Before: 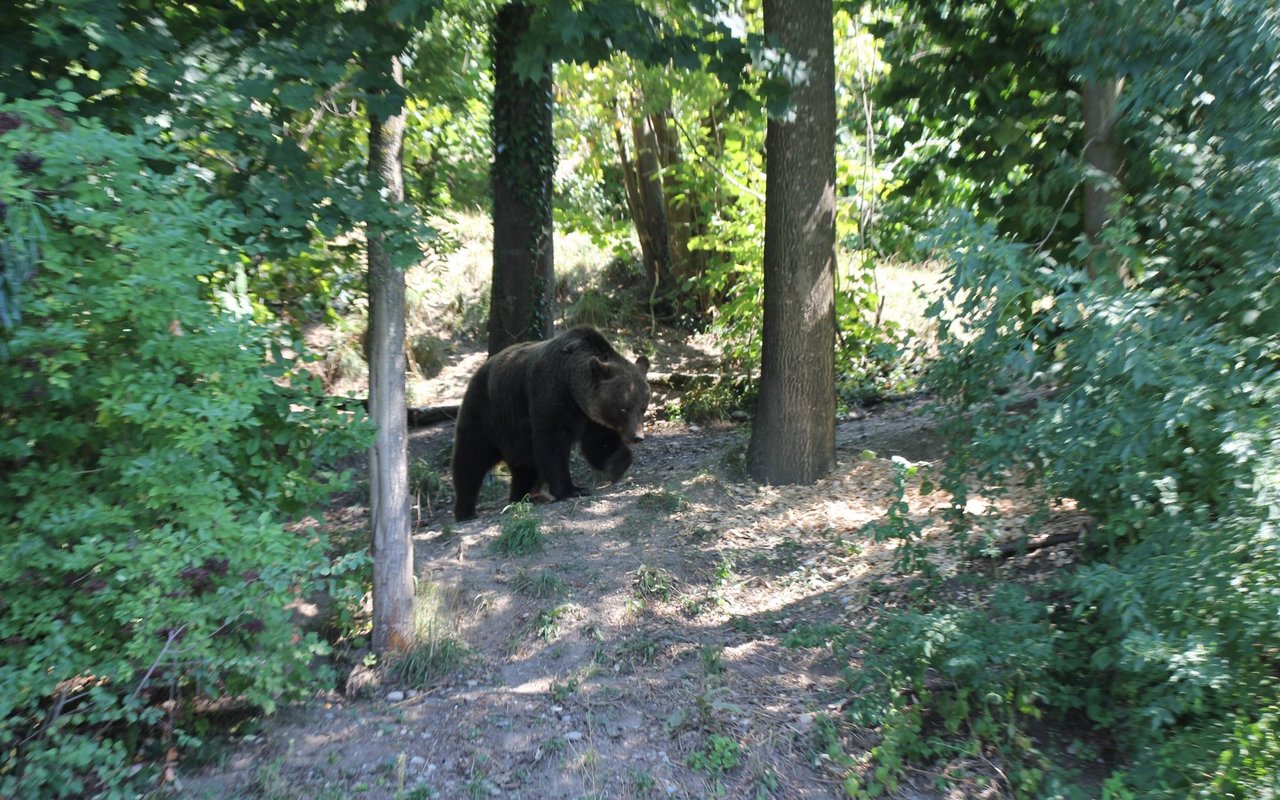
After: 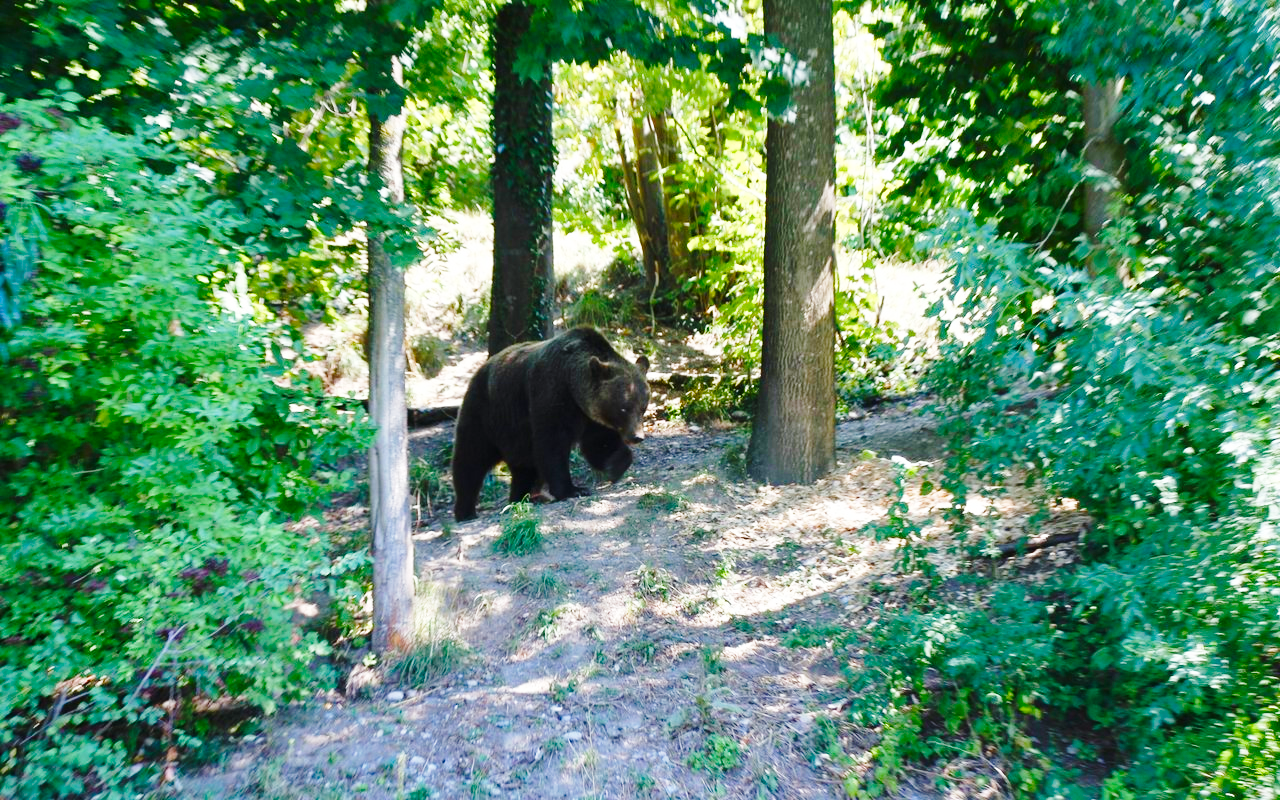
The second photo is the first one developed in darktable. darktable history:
base curve: curves: ch0 [(0, 0) (0.028, 0.03) (0.121, 0.232) (0.46, 0.748) (0.859, 0.968) (1, 1)], preserve colors none
color balance rgb: linear chroma grading › global chroma 24.559%, perceptual saturation grading › global saturation 0.121%, perceptual saturation grading › highlights -34.775%, perceptual saturation grading › mid-tones 14.949%, perceptual saturation grading › shadows 49.151%, global vibrance 14.631%
